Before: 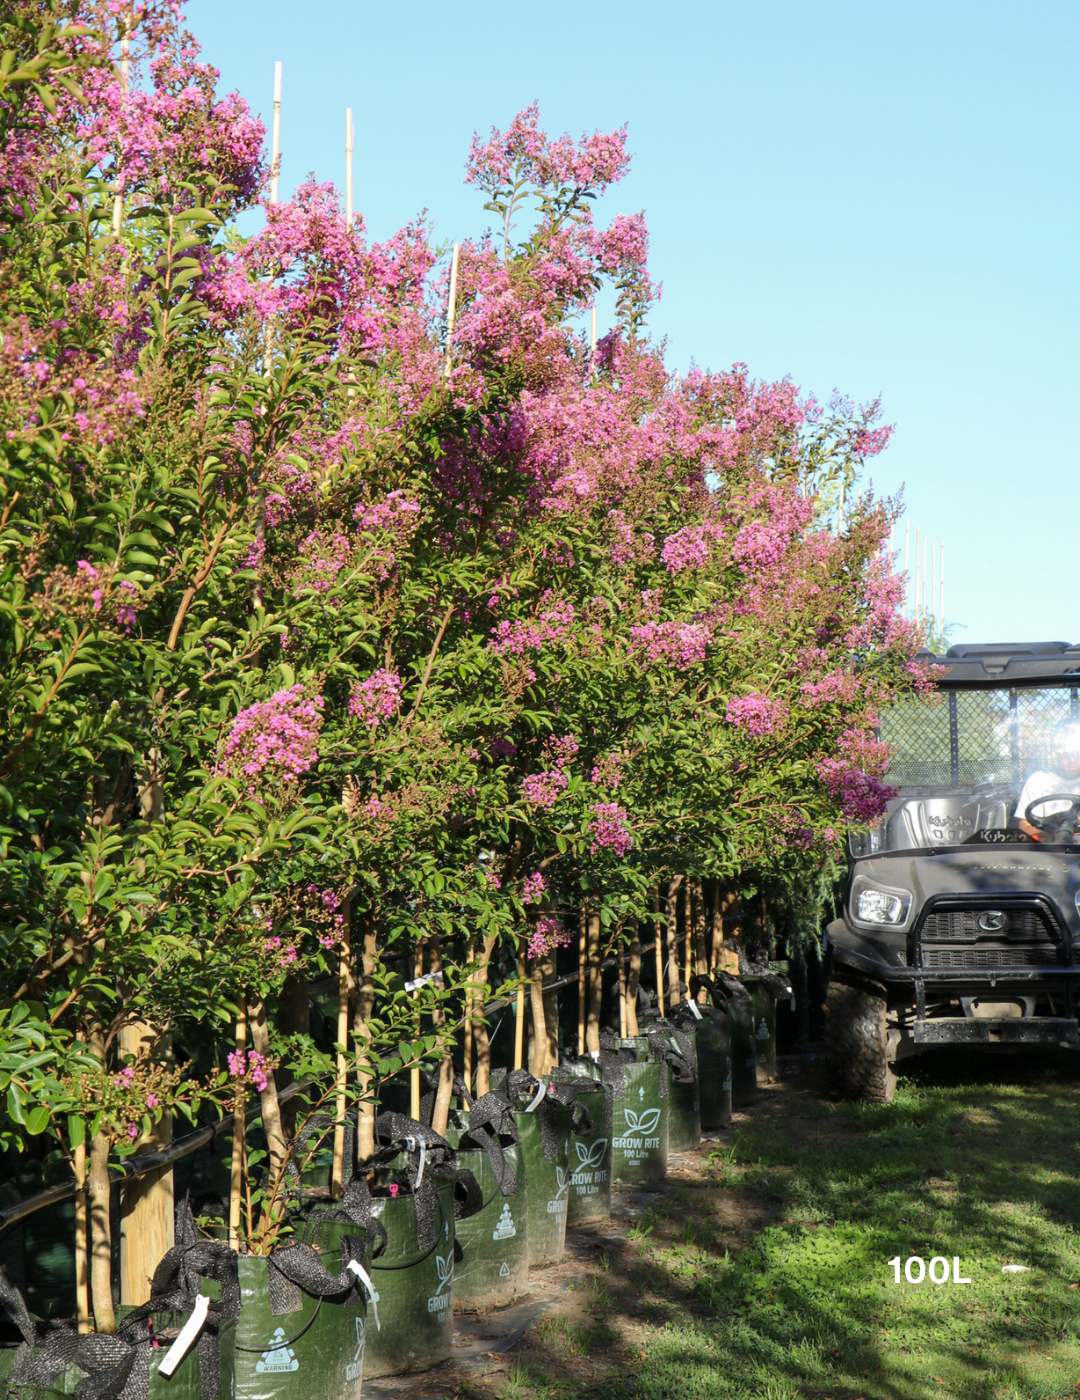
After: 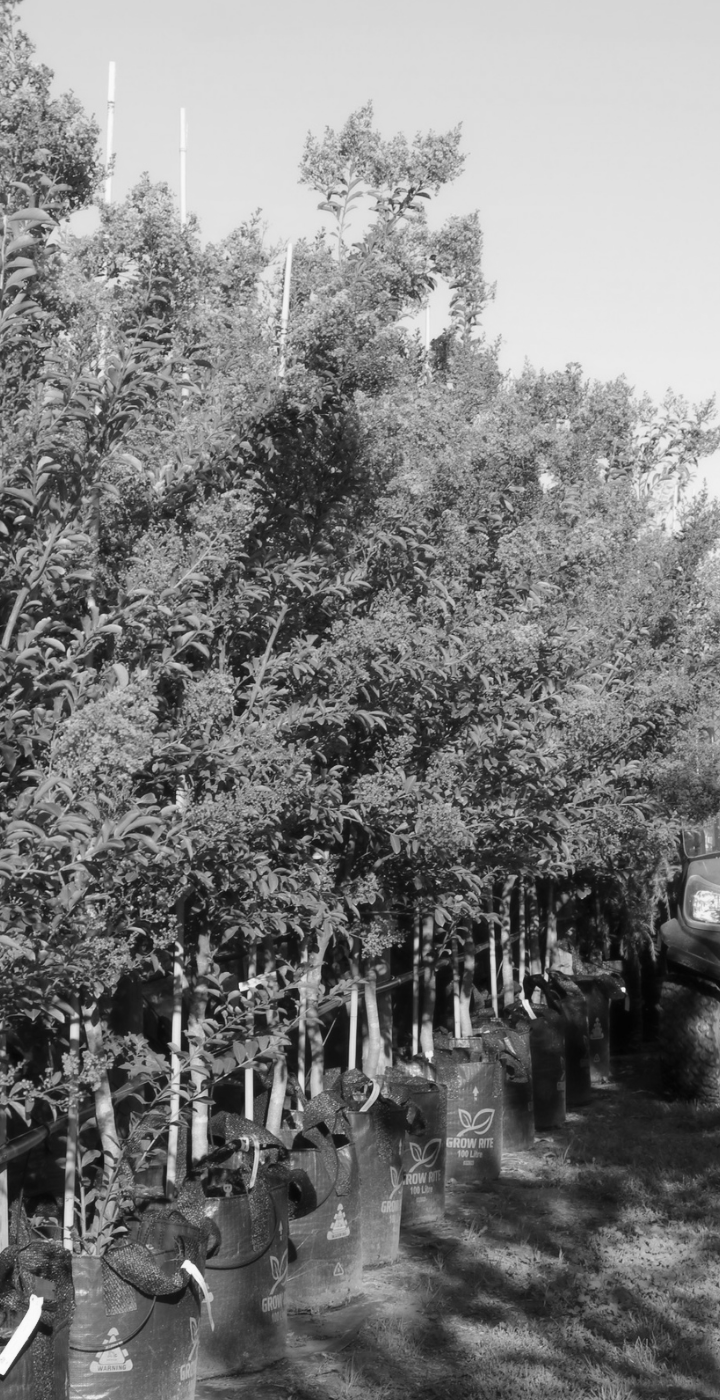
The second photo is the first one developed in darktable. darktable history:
monochrome: on, module defaults
contrast equalizer: octaves 7, y [[0.502, 0.505, 0.512, 0.529, 0.564, 0.588], [0.5 ×6], [0.502, 0.505, 0.512, 0.529, 0.564, 0.588], [0, 0.001, 0.001, 0.004, 0.008, 0.011], [0, 0.001, 0.001, 0.004, 0.008, 0.011]], mix -1
crop and rotate: left 15.446%, right 17.836%
